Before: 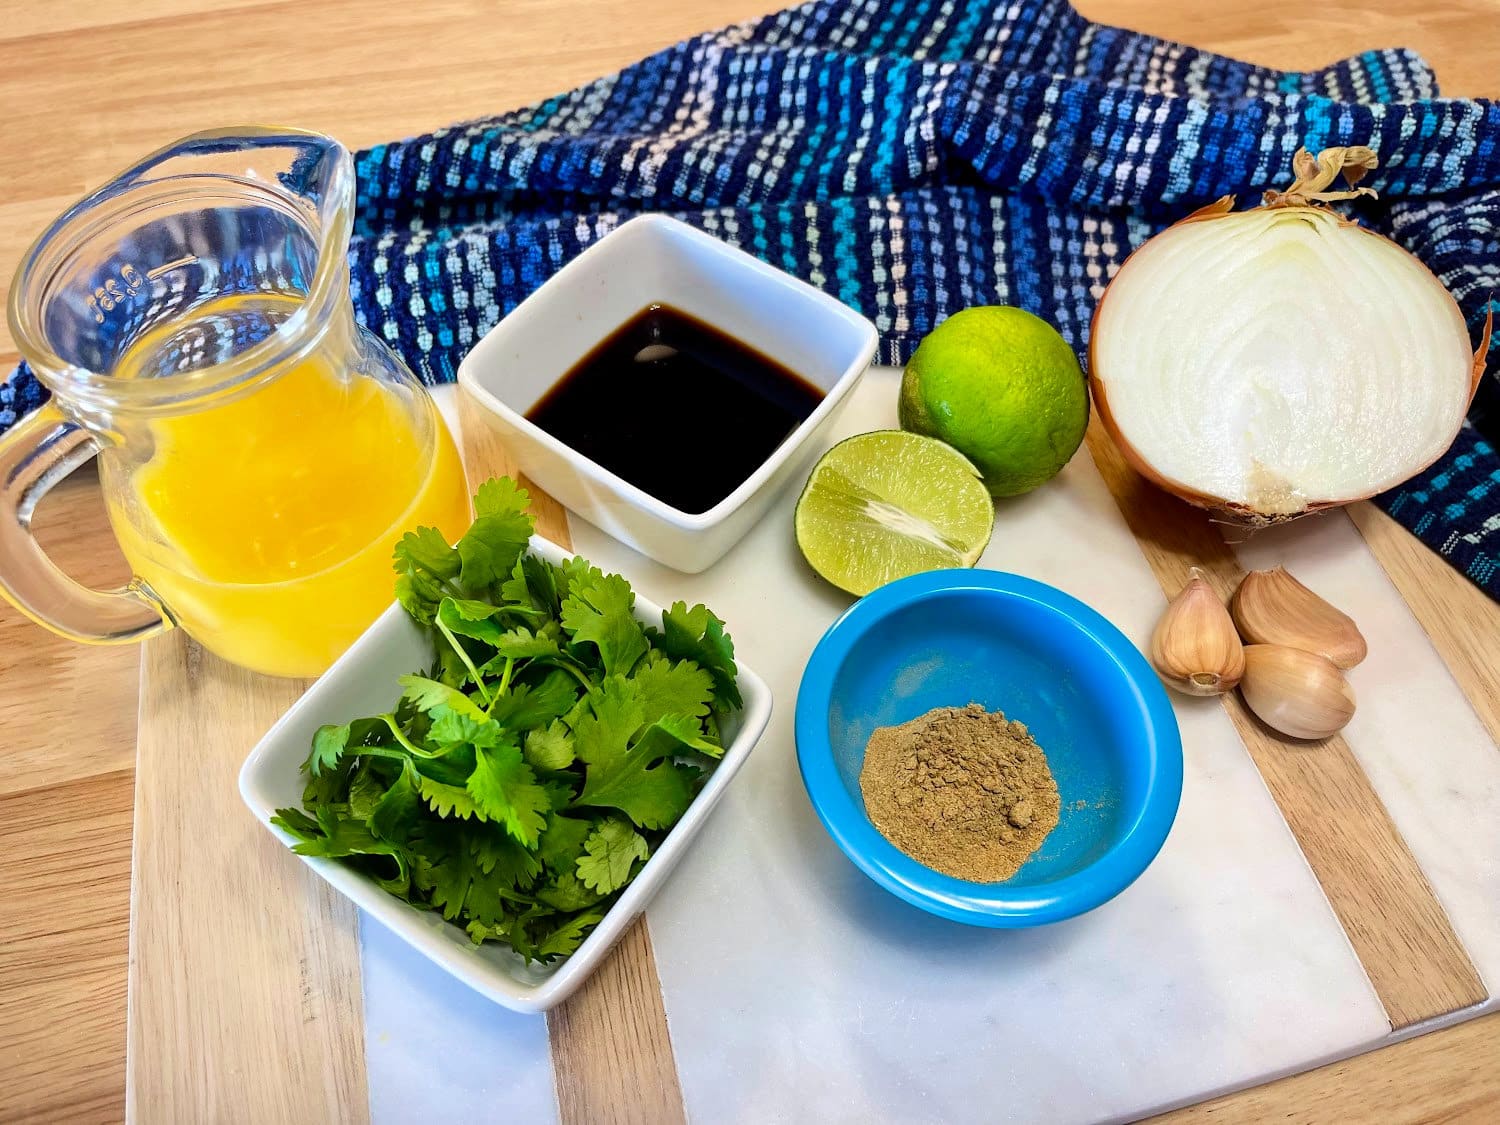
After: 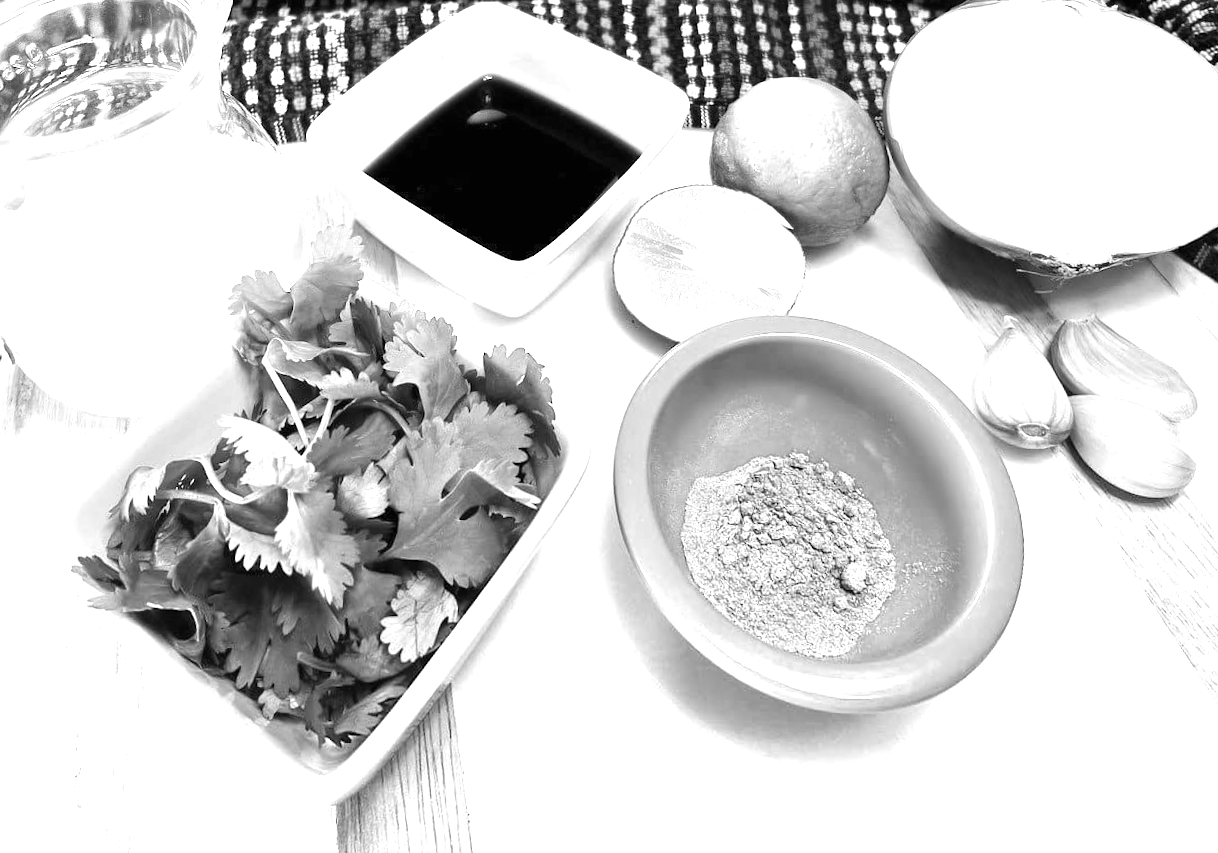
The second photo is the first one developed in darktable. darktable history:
exposure: black level correction 0, exposure 1.45 EV, compensate exposure bias true, compensate highlight preservation false
crop and rotate: left 1.814%, top 12.818%, right 0.25%, bottom 9.225%
monochrome: on, module defaults
rotate and perspective: rotation 0.72°, lens shift (vertical) -0.352, lens shift (horizontal) -0.051, crop left 0.152, crop right 0.859, crop top 0.019, crop bottom 0.964
